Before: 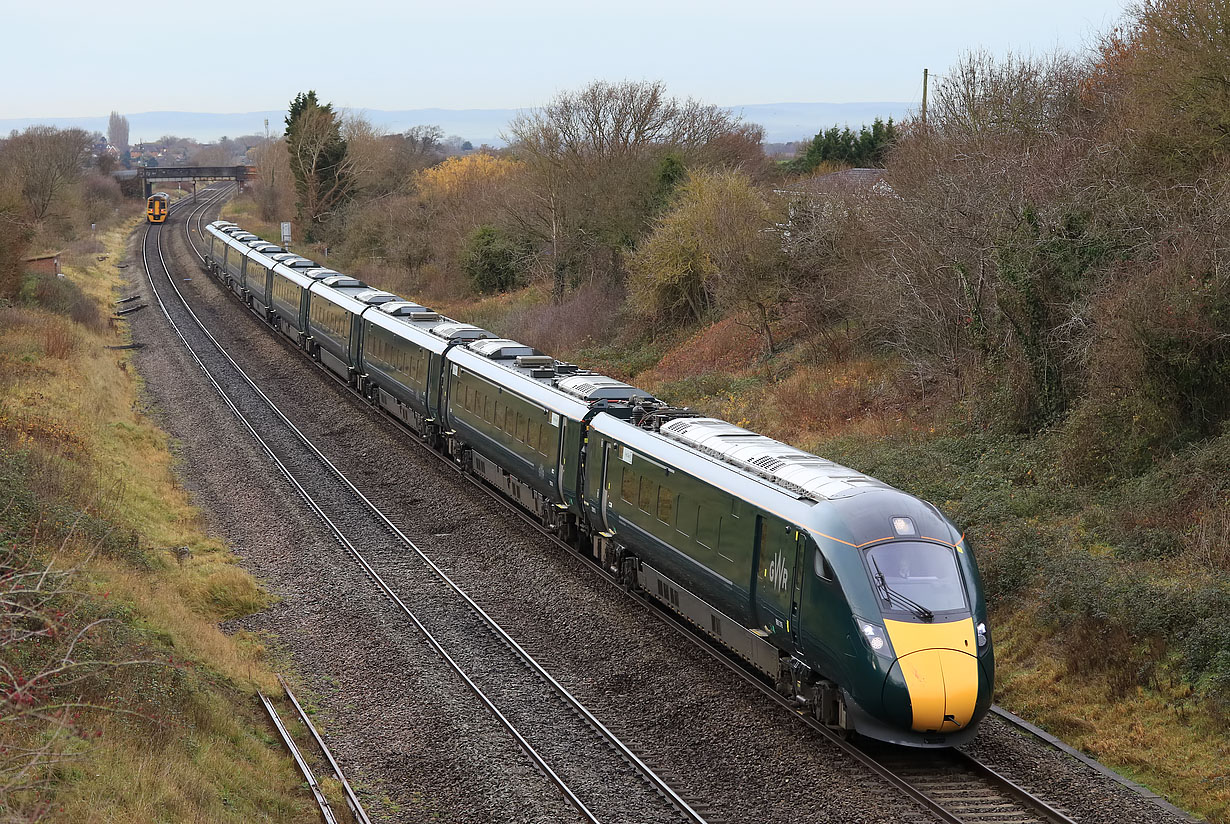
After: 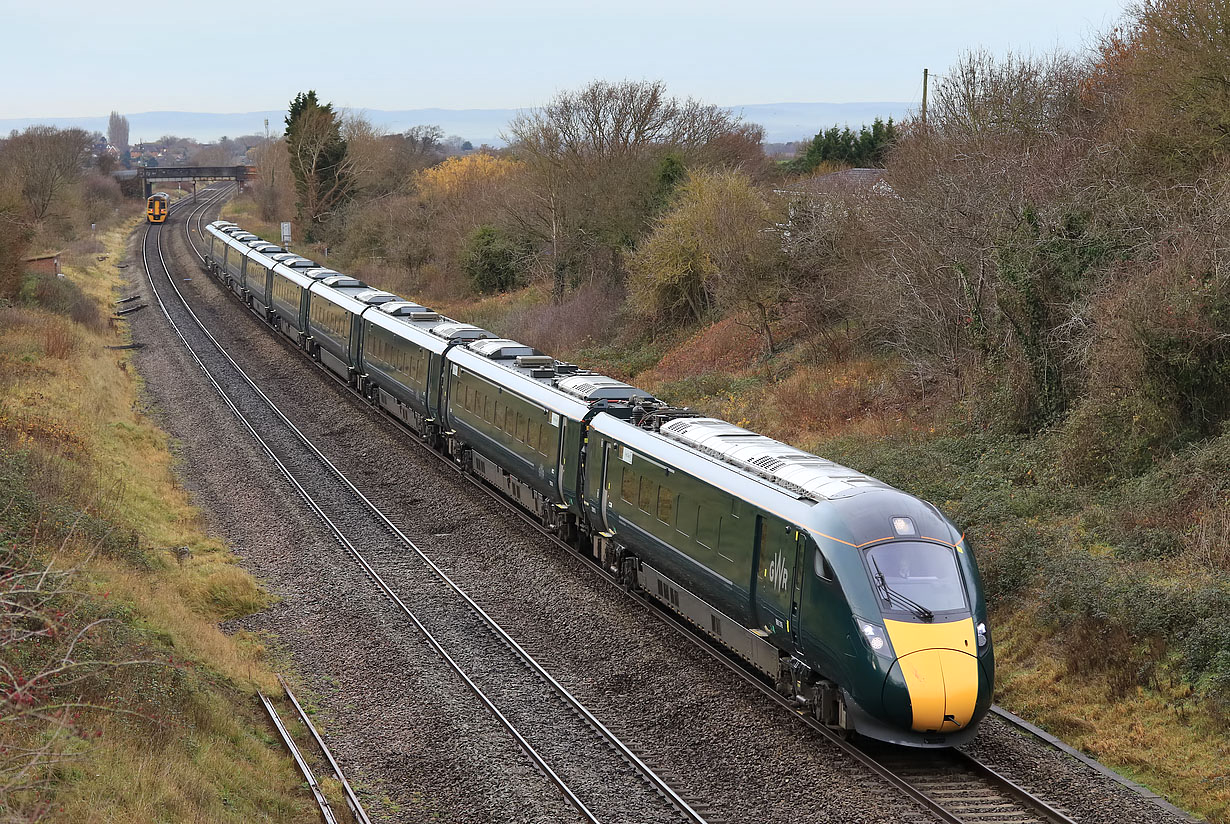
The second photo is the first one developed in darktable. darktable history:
shadows and highlights: white point adjustment 0.937, soften with gaussian
